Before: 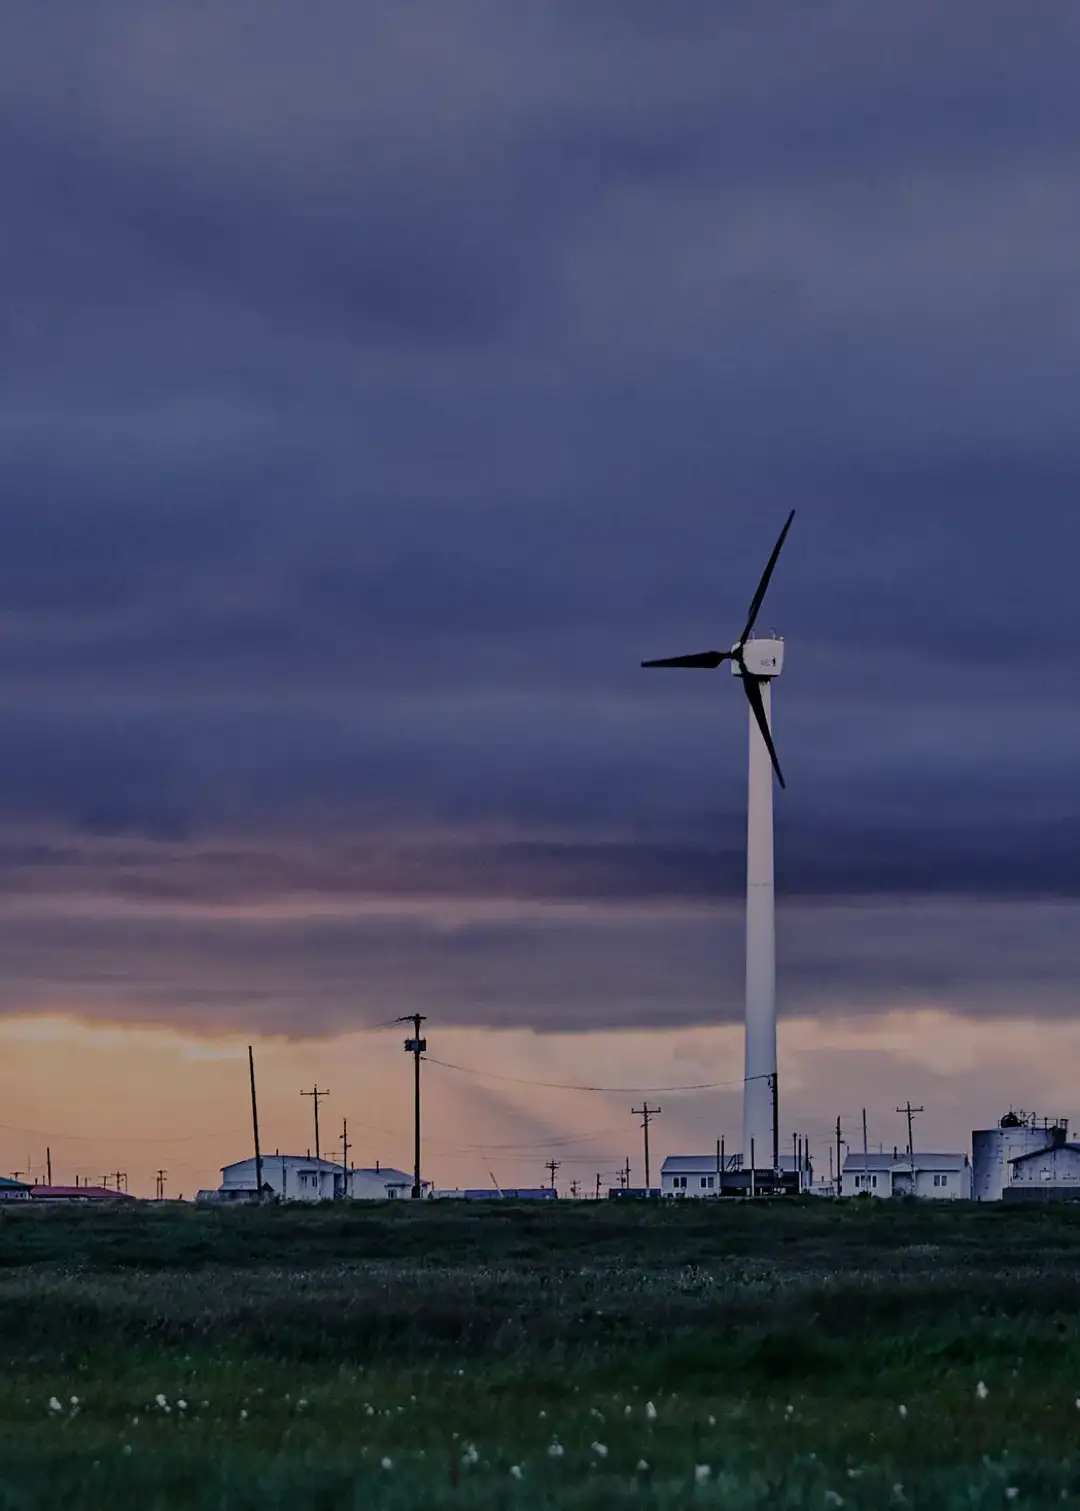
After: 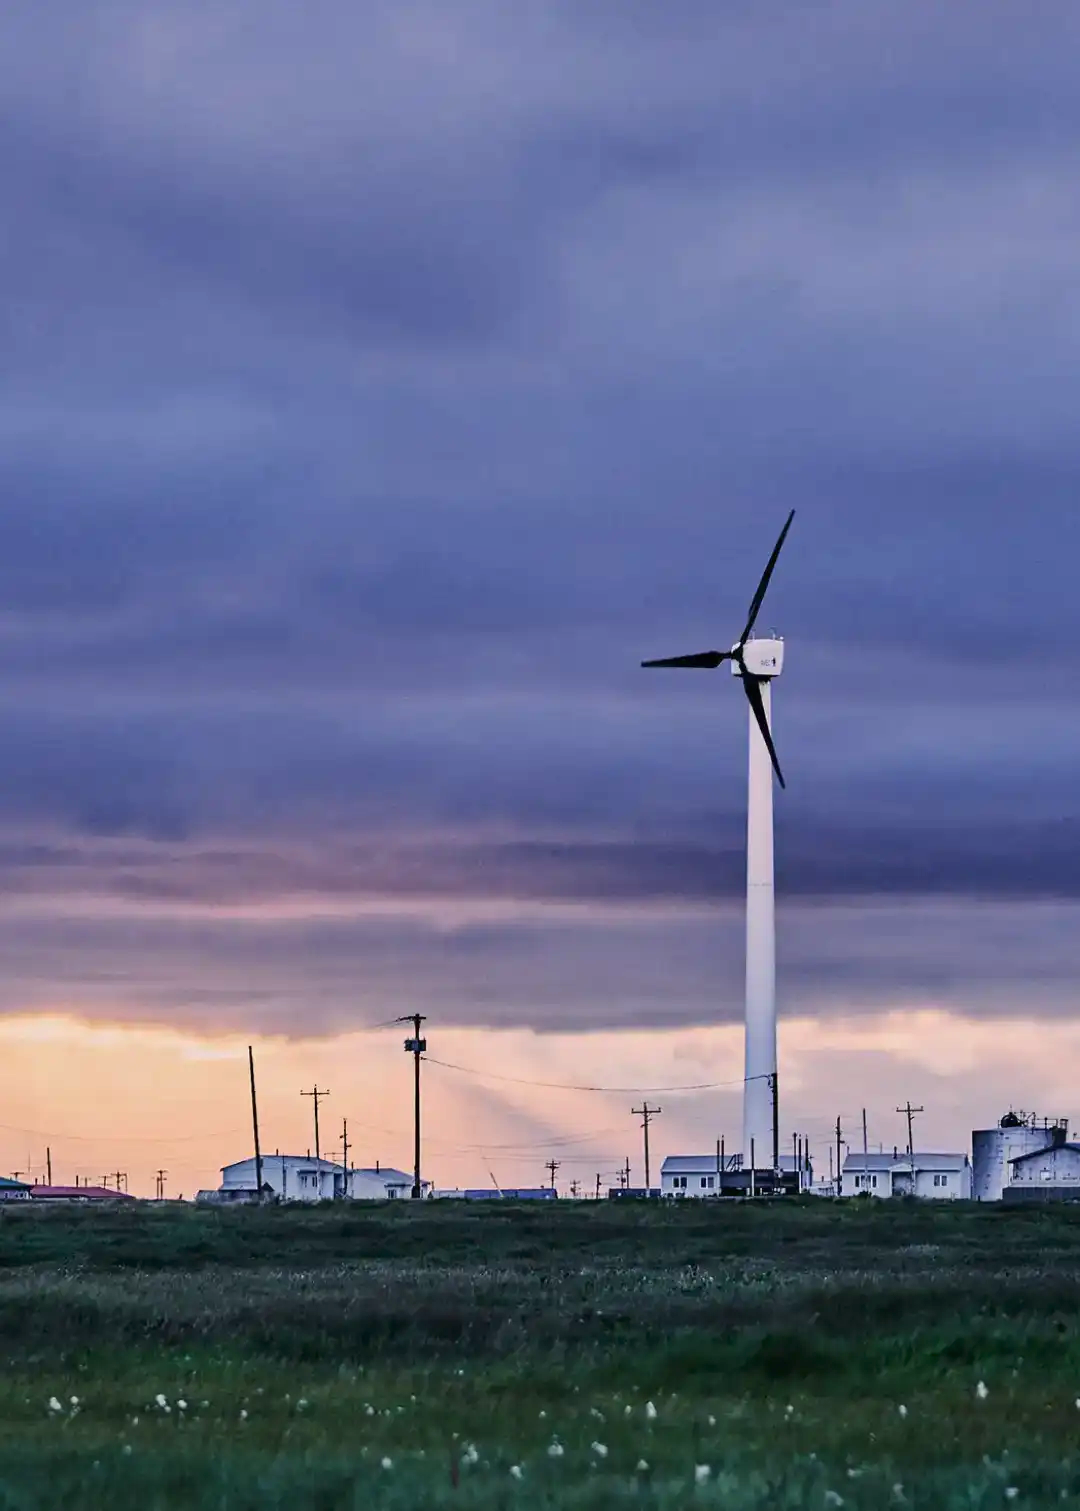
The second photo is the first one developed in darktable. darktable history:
tone equalizer: on, module defaults
exposure: black level correction 0, exposure 1.104 EV, compensate exposure bias true, compensate highlight preservation false
